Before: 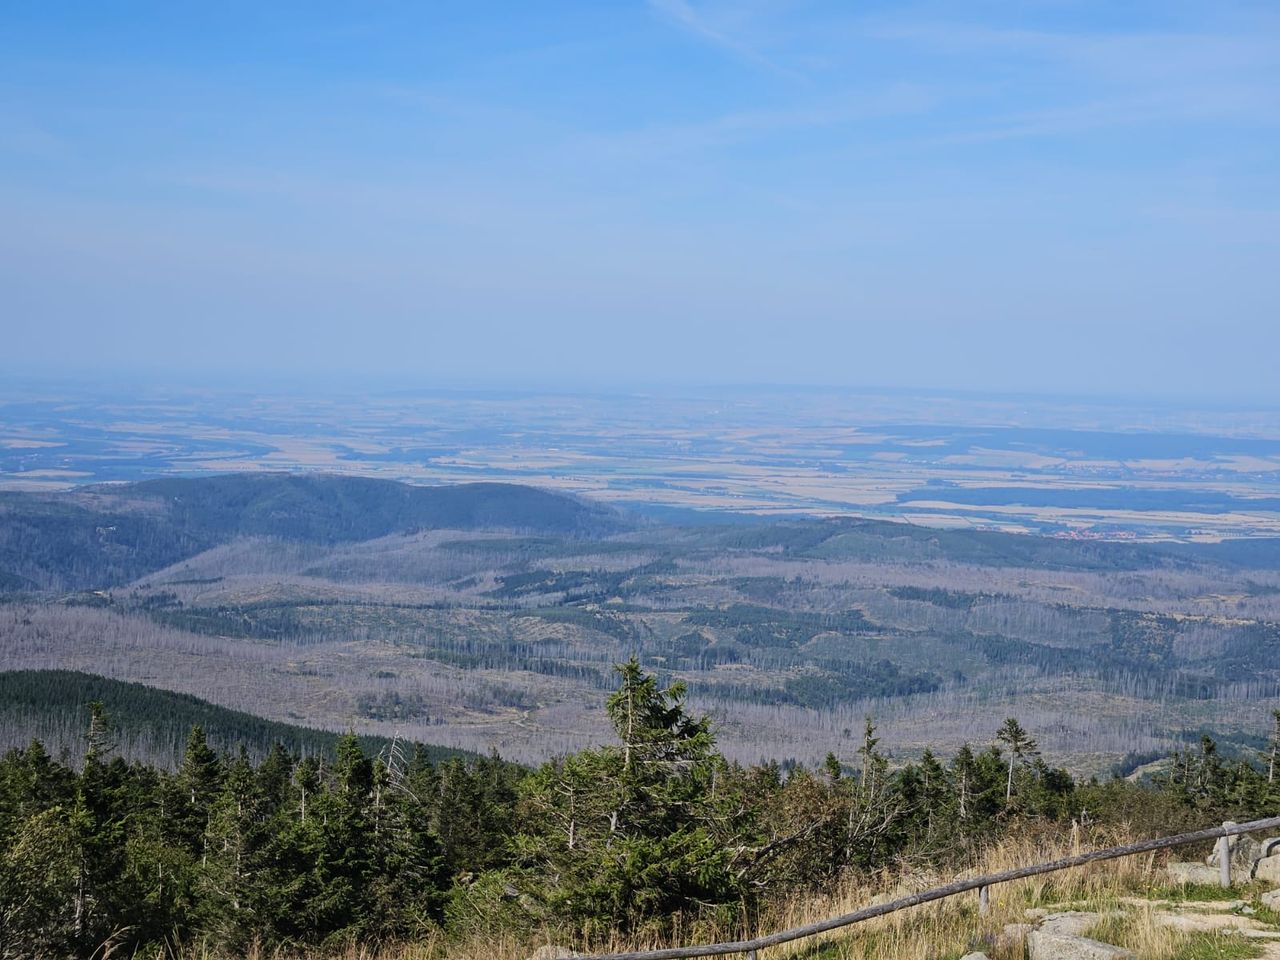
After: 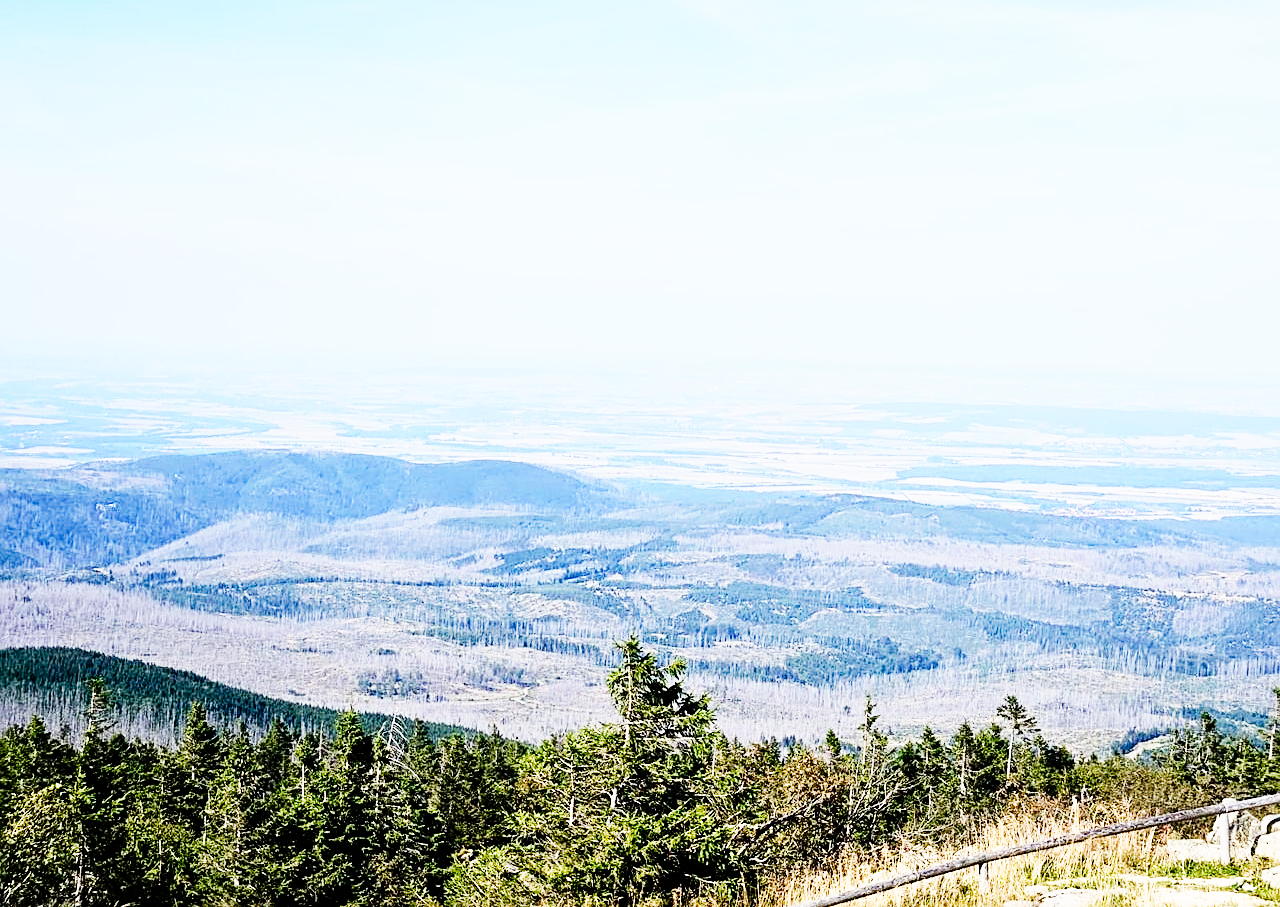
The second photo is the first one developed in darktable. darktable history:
base curve: curves: ch0 [(0, 0) (0.007, 0.004) (0.027, 0.03) (0.046, 0.07) (0.207, 0.54) (0.442, 0.872) (0.673, 0.972) (1, 1)], preserve colors none
crop and rotate: top 2.479%, bottom 3.018%
exposure: exposure 0.2 EV, compensate highlight preservation false
sharpen: on, module defaults
tone curve: curves: ch0 [(0, 0) (0.003, 0) (0.011, 0.001) (0.025, 0.003) (0.044, 0.005) (0.069, 0.013) (0.1, 0.024) (0.136, 0.04) (0.177, 0.087) (0.224, 0.148) (0.277, 0.238) (0.335, 0.335) (0.399, 0.43) (0.468, 0.524) (0.543, 0.621) (0.623, 0.712) (0.709, 0.788) (0.801, 0.867) (0.898, 0.947) (1, 1)], preserve colors none
